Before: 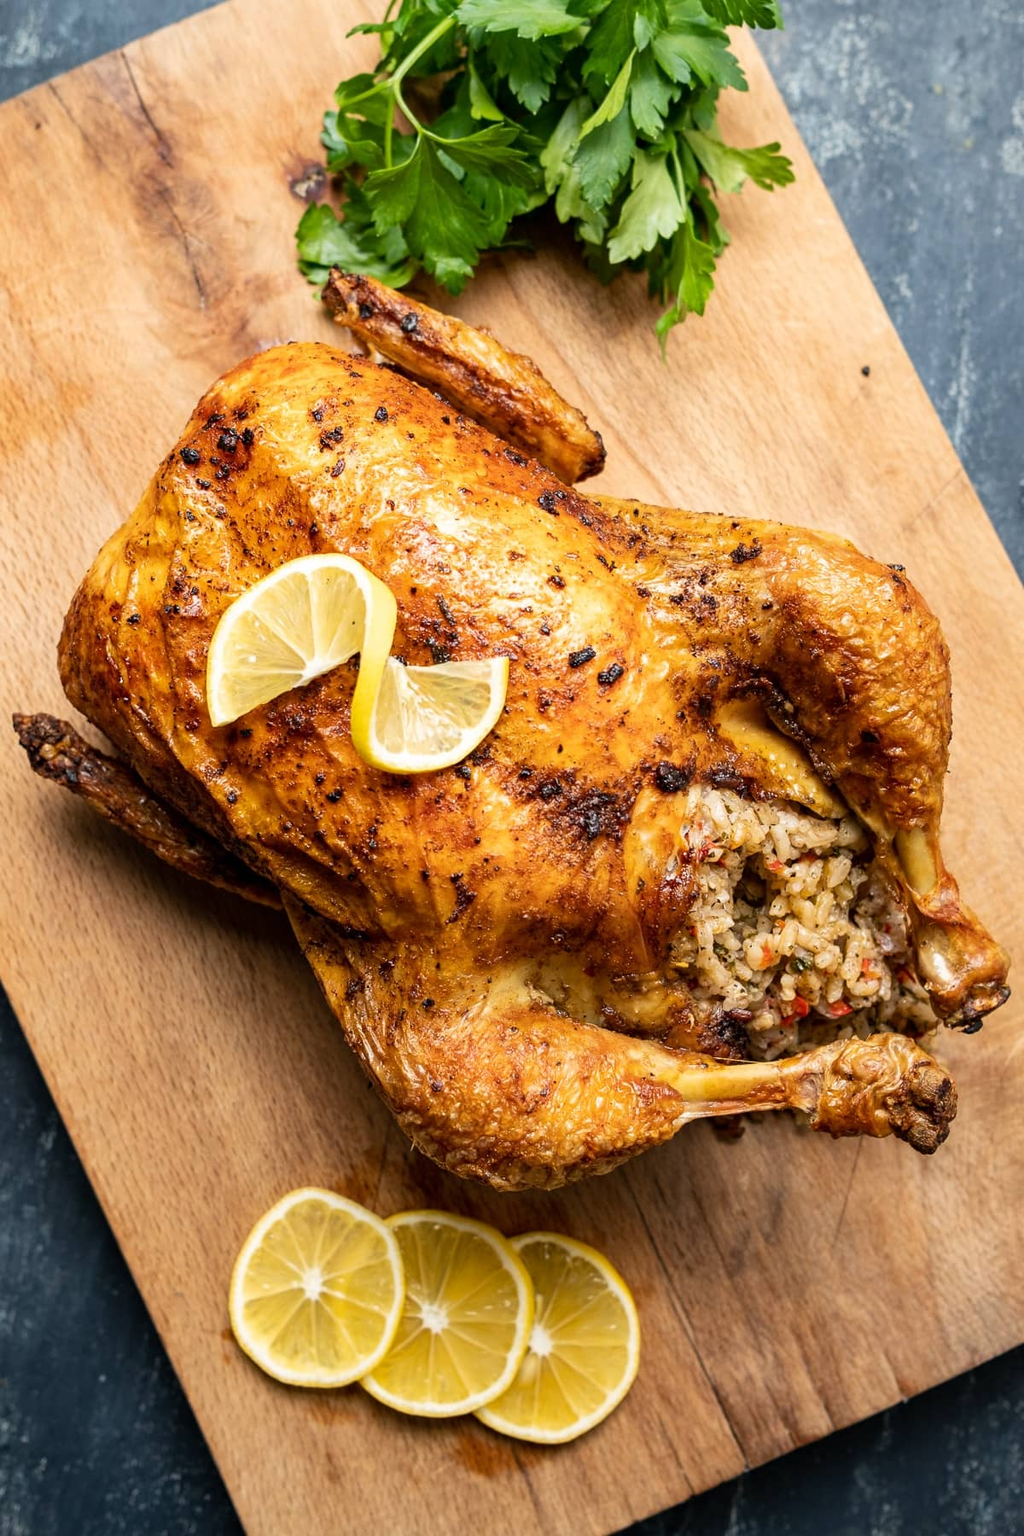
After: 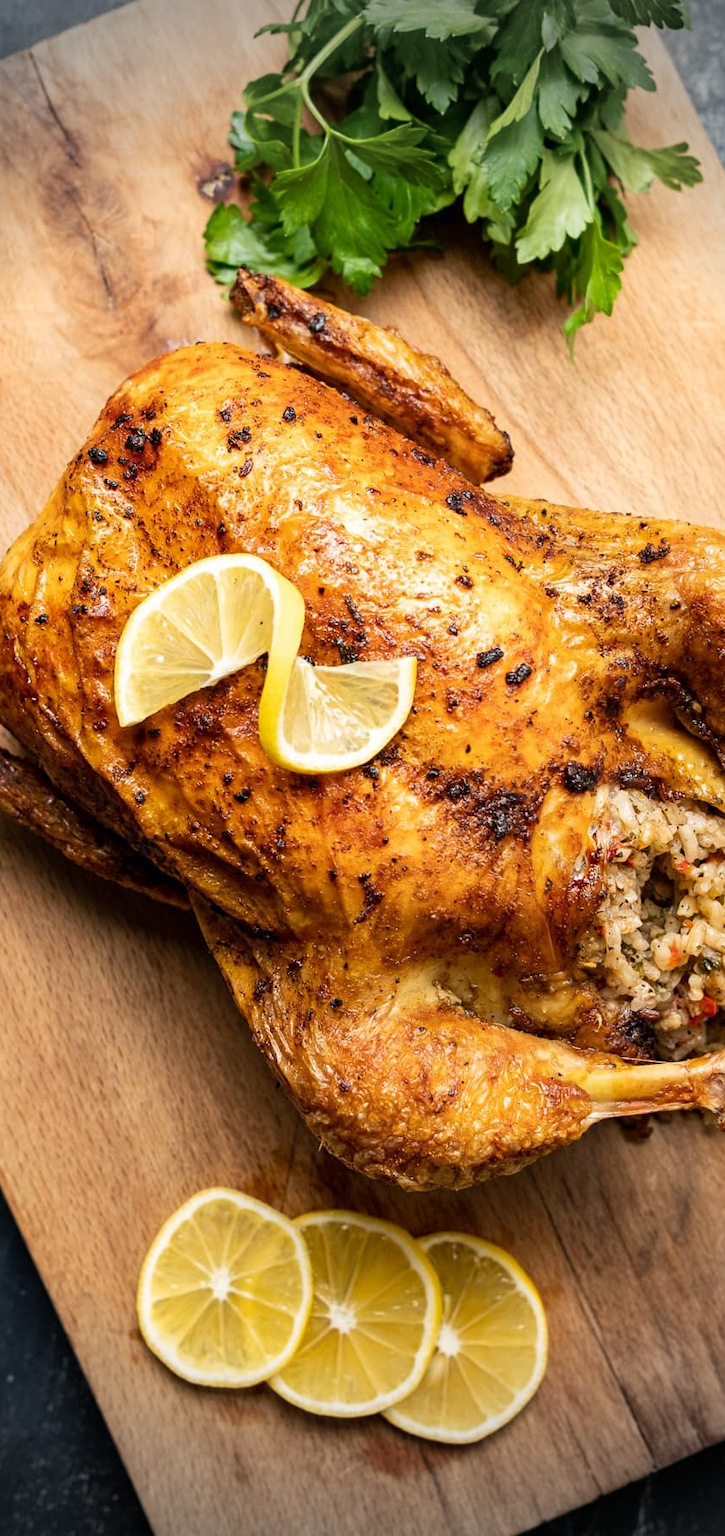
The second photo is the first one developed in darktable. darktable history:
vignetting: fall-off start 76.08%, fall-off radius 26.69%, width/height ratio 0.967
crop and rotate: left 9.005%, right 20.161%
